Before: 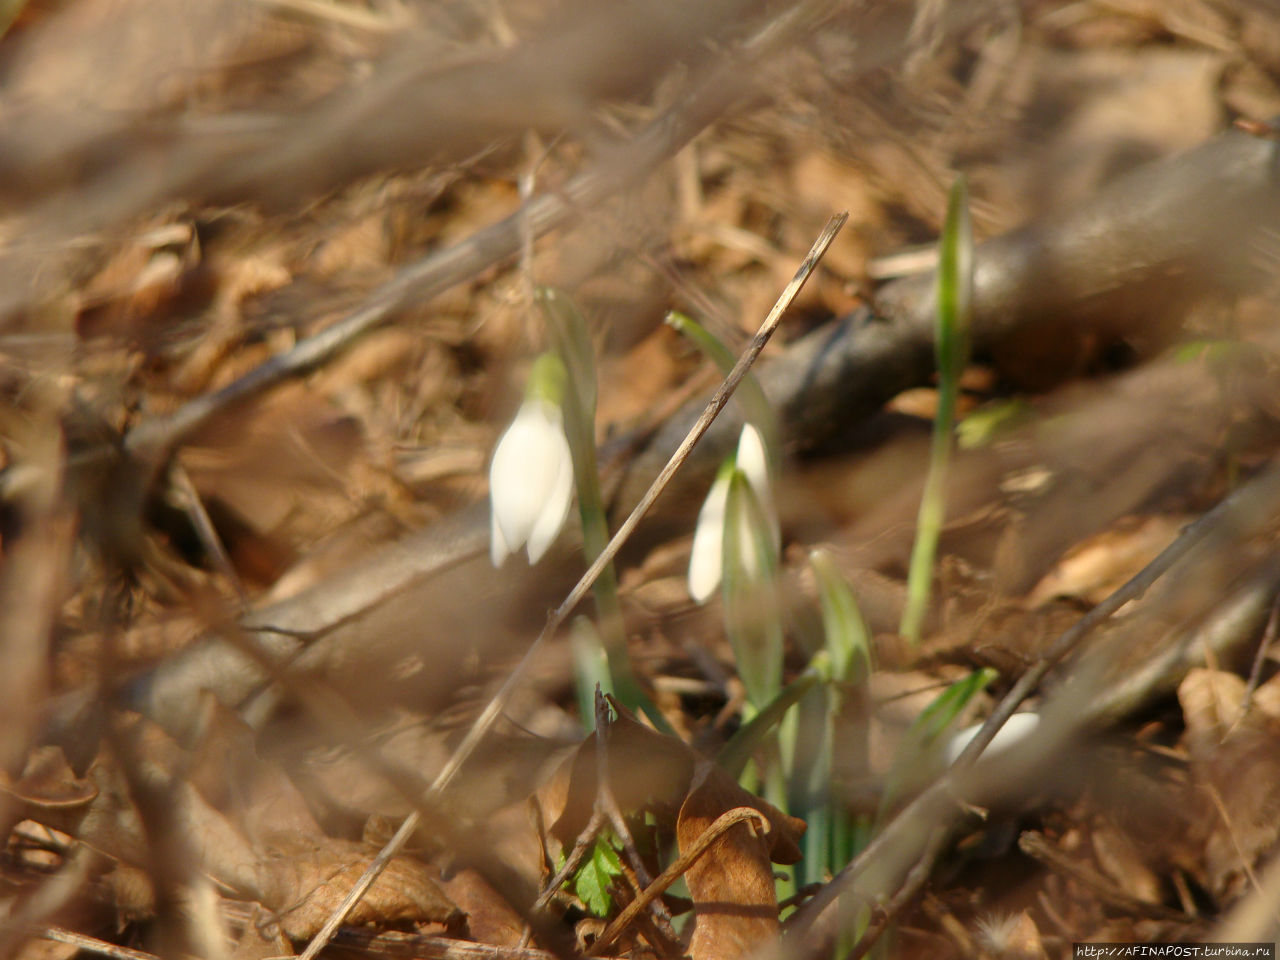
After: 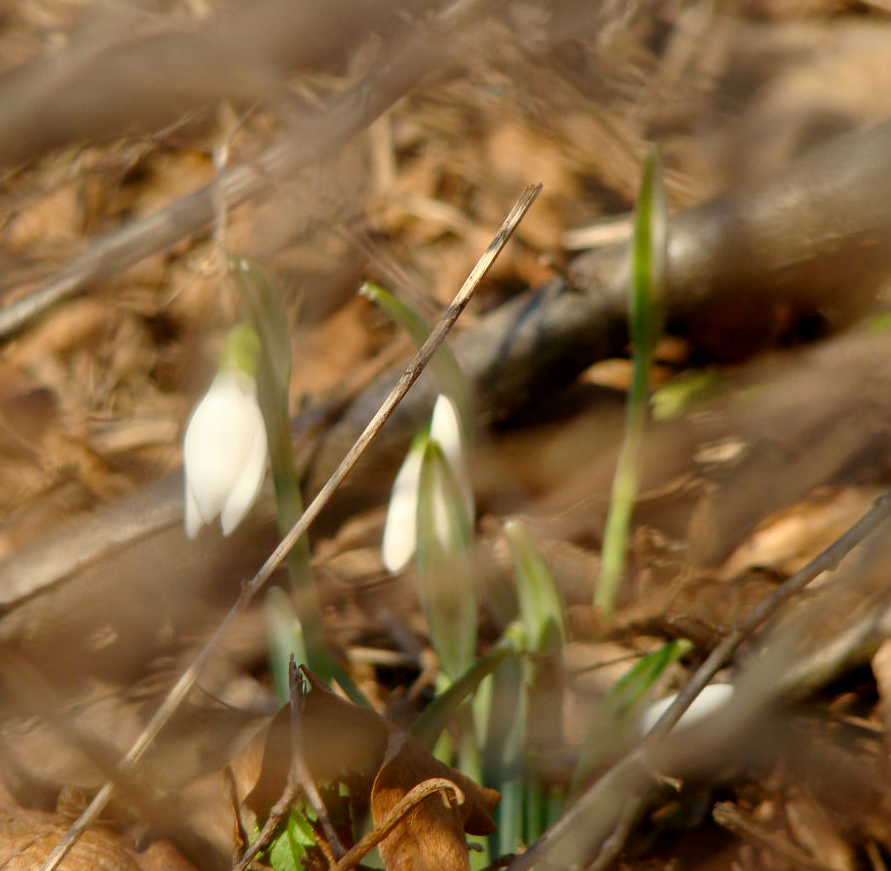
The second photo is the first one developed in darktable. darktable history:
crop and rotate: left 23.922%, top 3.065%, right 6.414%, bottom 6.131%
exposure: black level correction 0.002, compensate highlight preservation false
